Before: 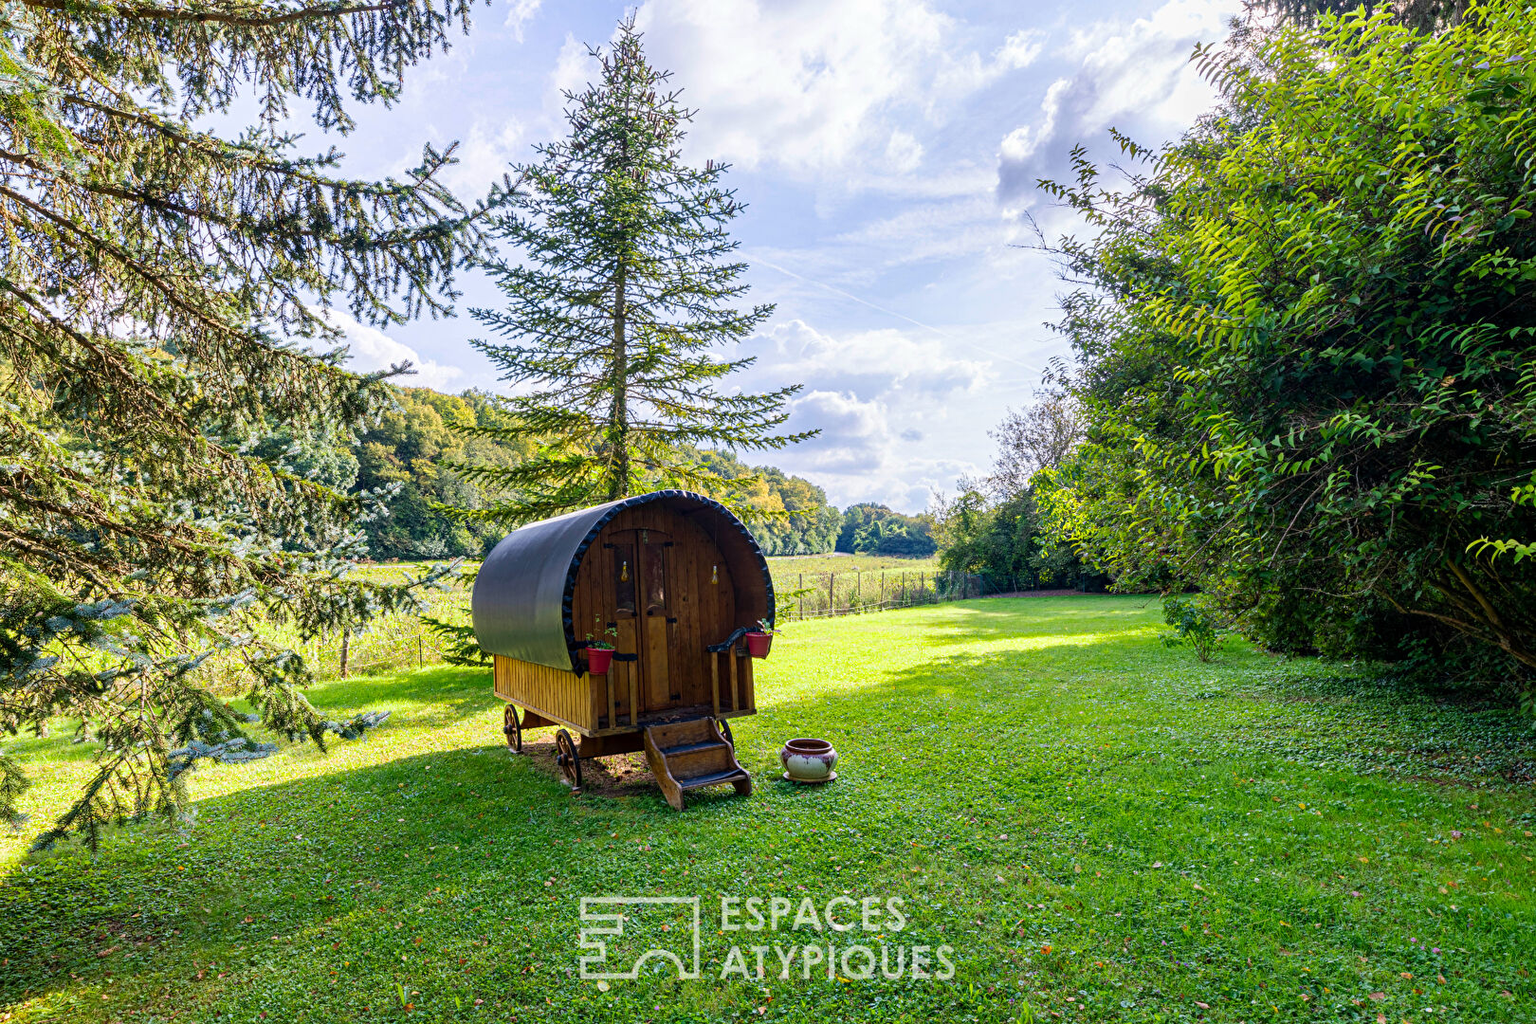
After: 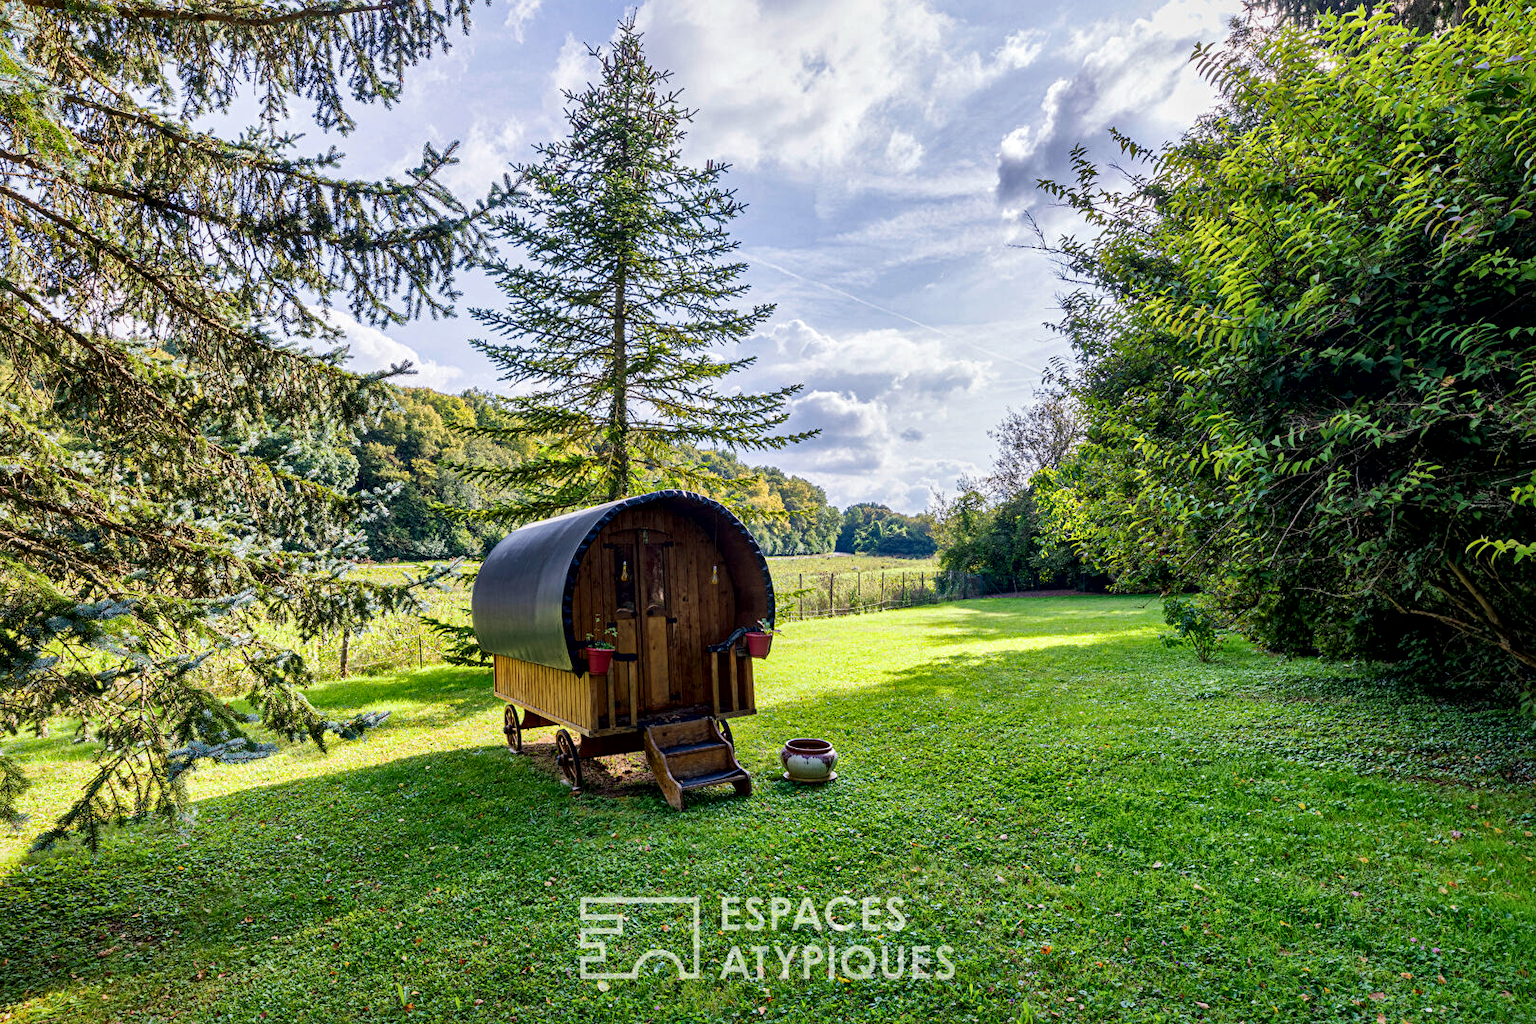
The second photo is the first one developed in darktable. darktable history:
local contrast: mode bilateral grid, contrast 20, coarseness 50, detail 179%, midtone range 0.2
exposure: exposure -0.242 EV, compensate highlight preservation false
